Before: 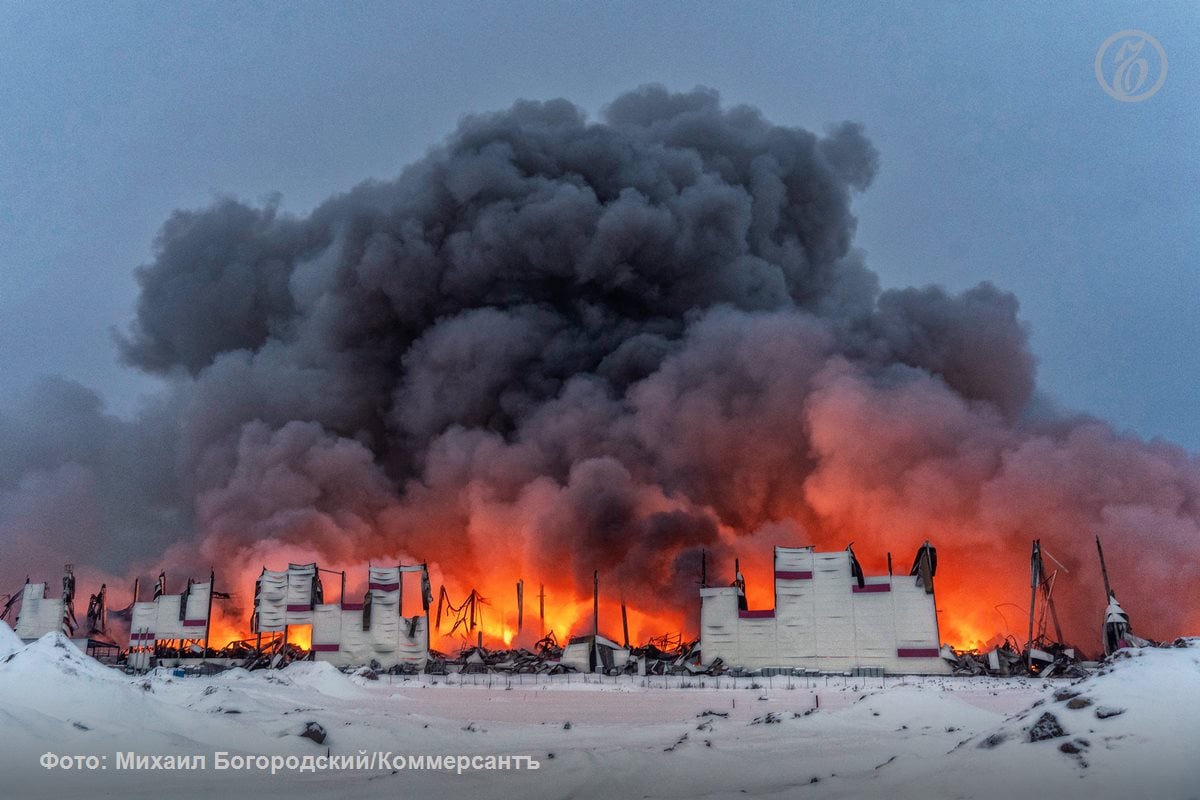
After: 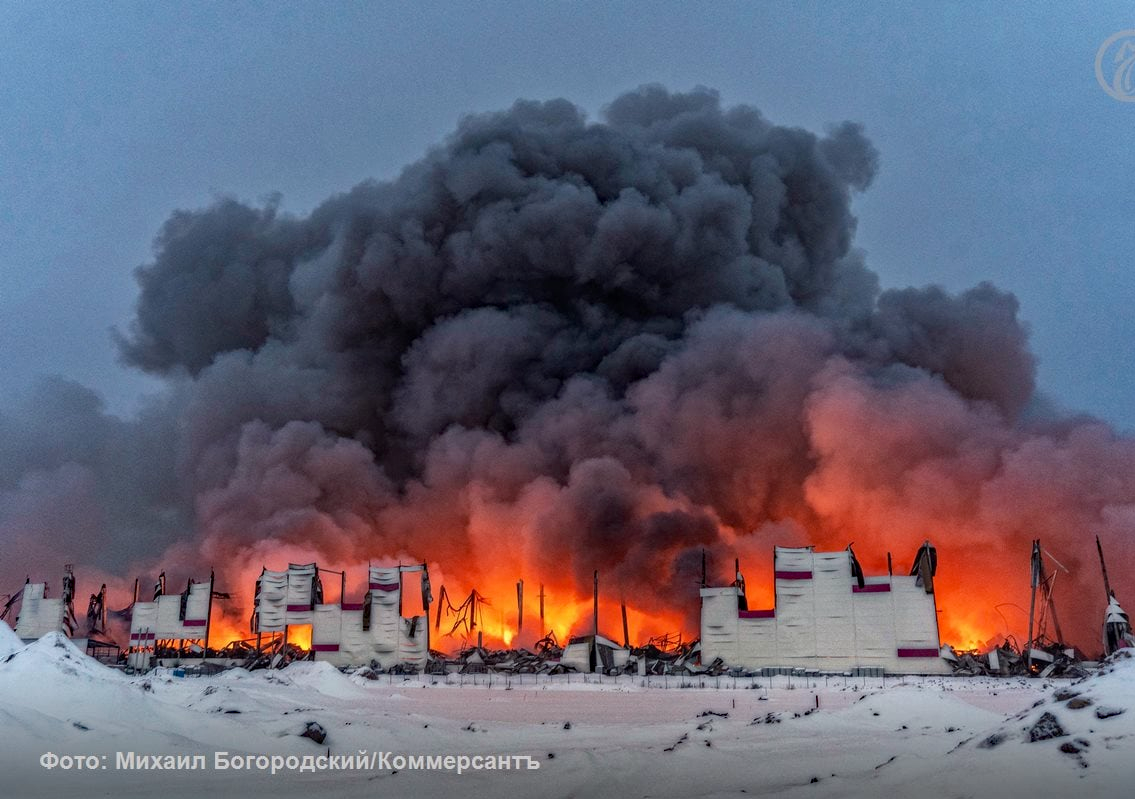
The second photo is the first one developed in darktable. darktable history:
crop and rotate: left 0%, right 5.362%
tone equalizer: -8 EV 0.04 EV, edges refinement/feathering 500, mask exposure compensation -1.57 EV, preserve details no
haze removal: compatibility mode true, adaptive false
